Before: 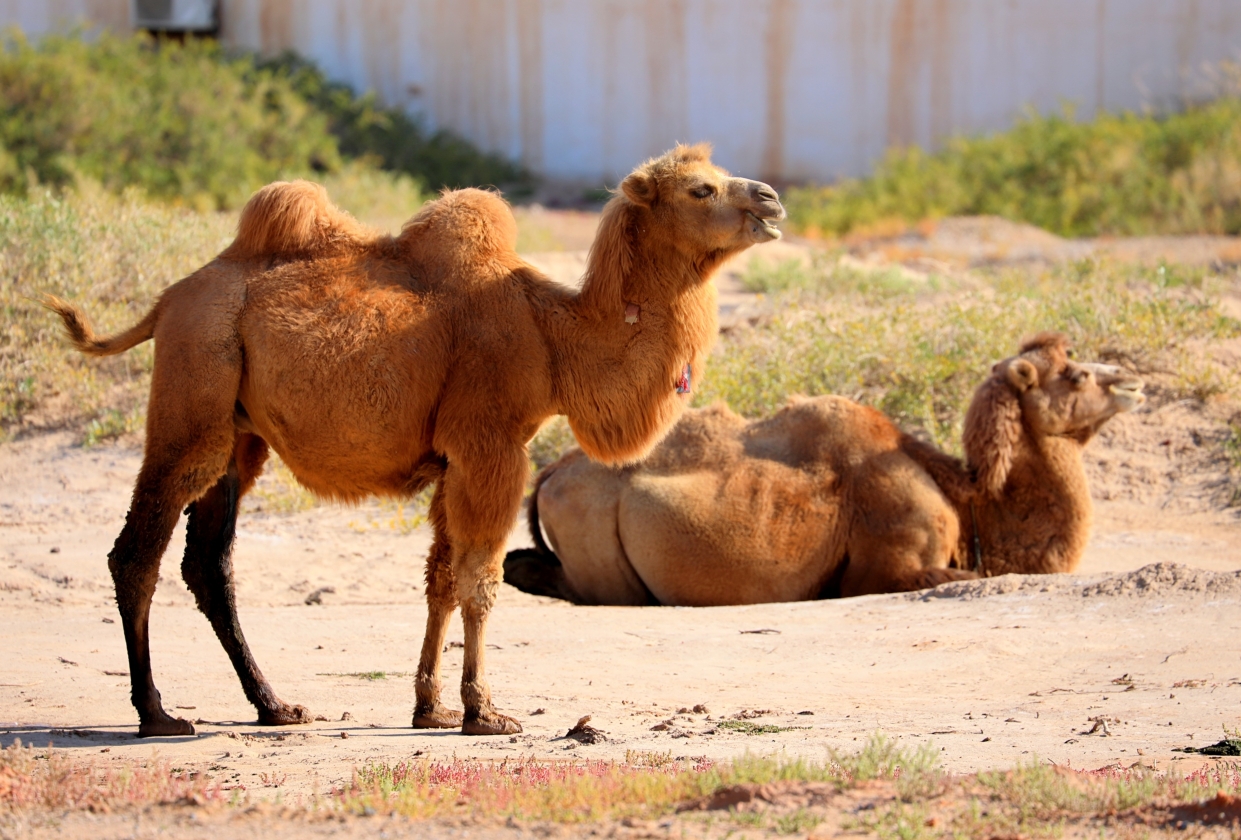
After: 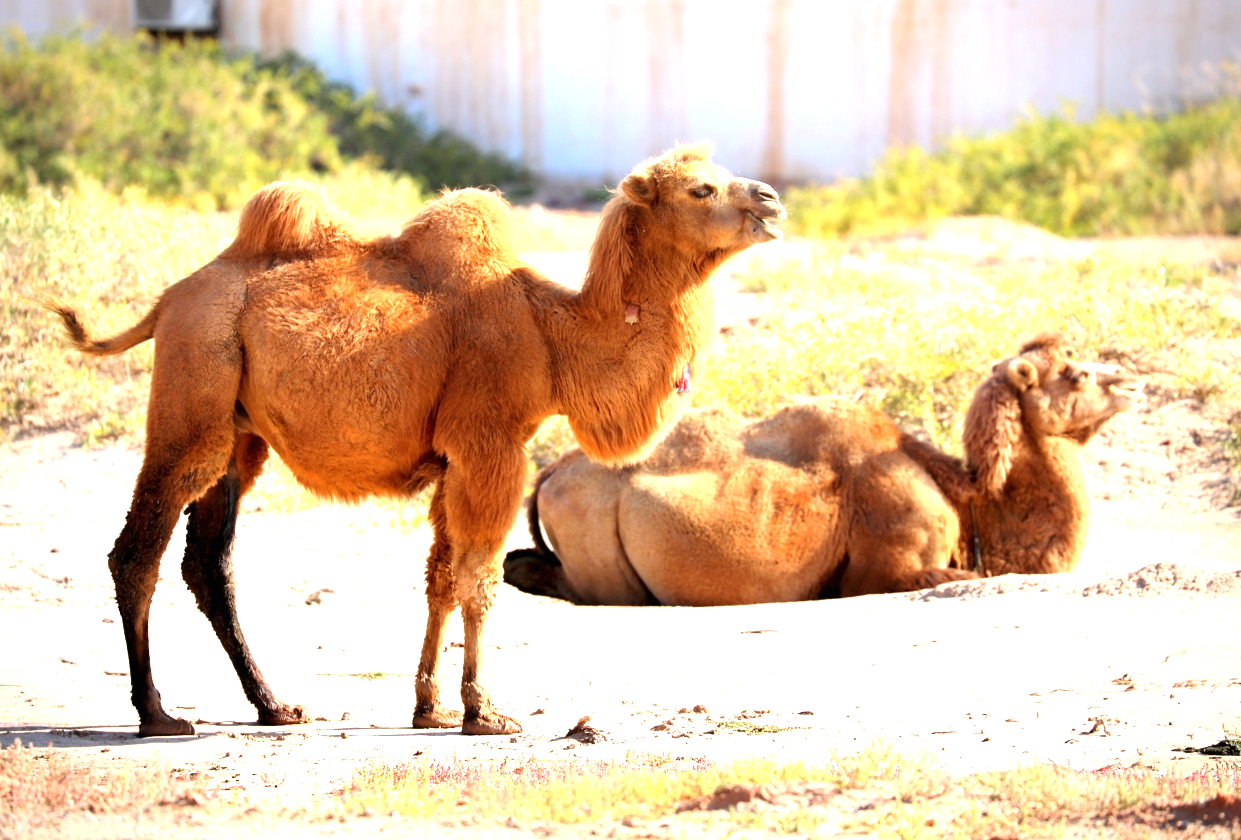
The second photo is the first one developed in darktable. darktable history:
vignetting: fall-off radius 61.14%, brightness -0.583, saturation -0.121
exposure: black level correction 0, exposure 1.388 EV, compensate highlight preservation false
